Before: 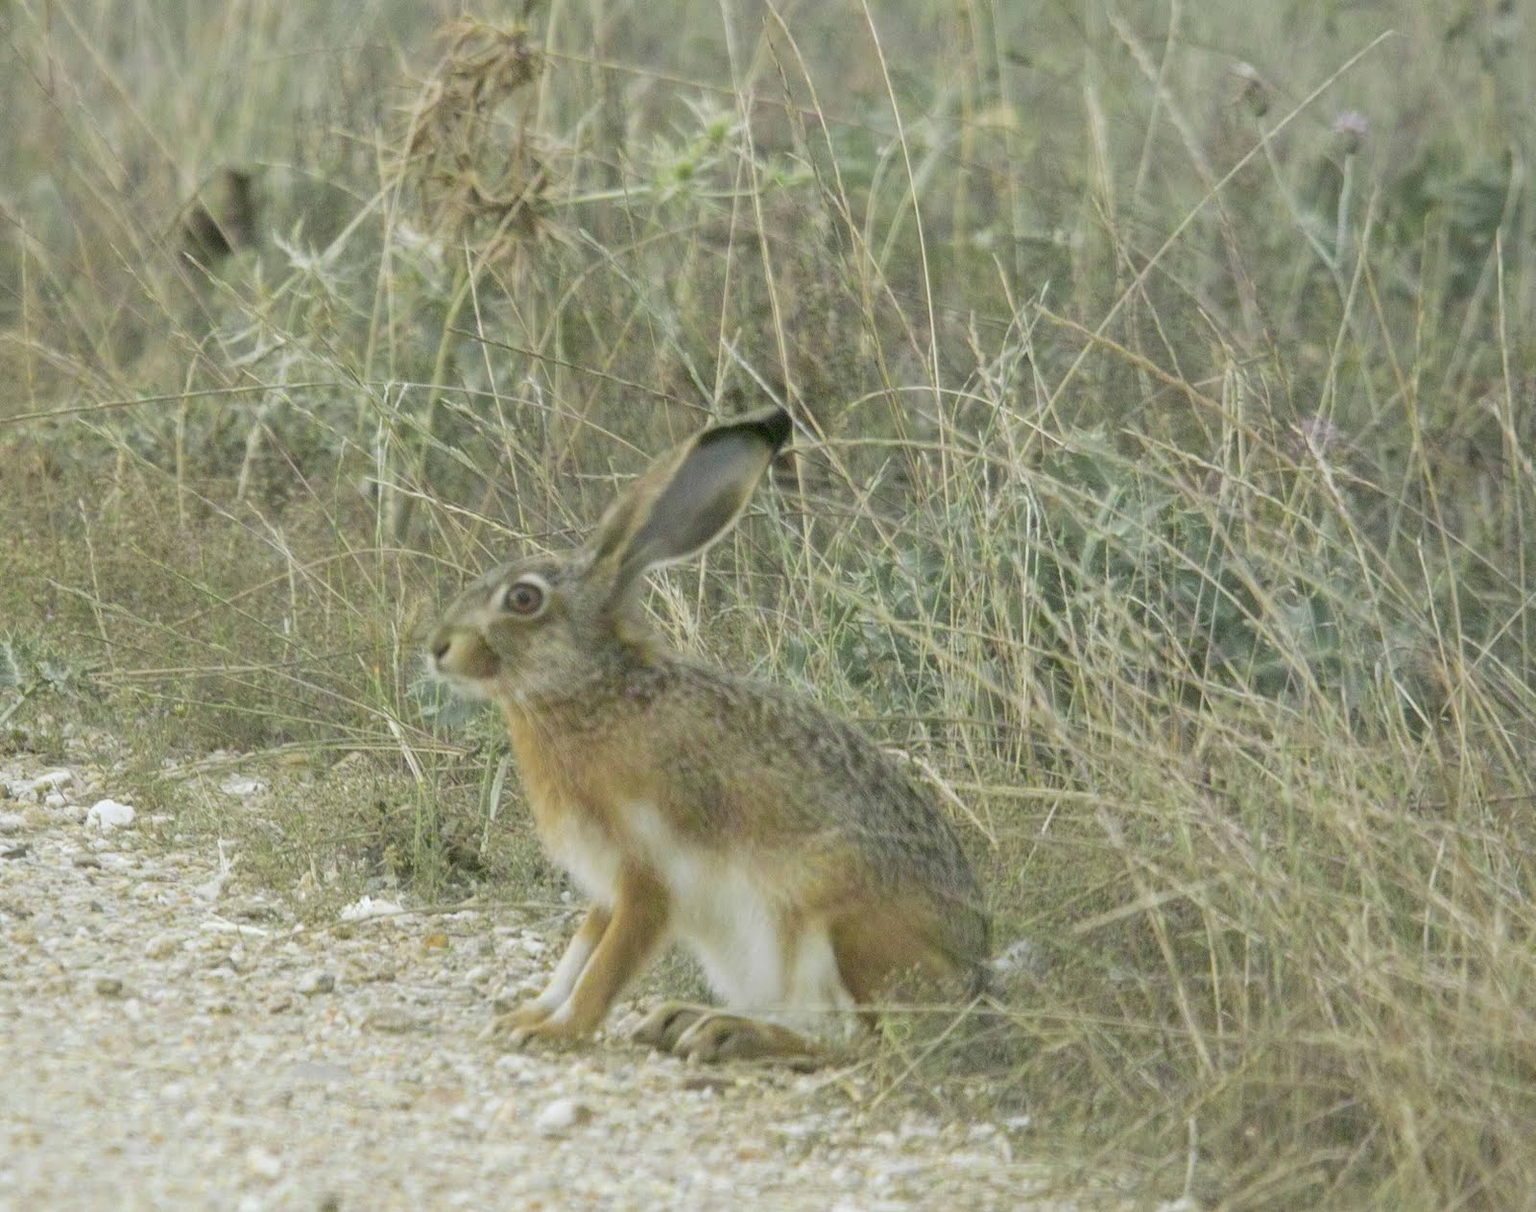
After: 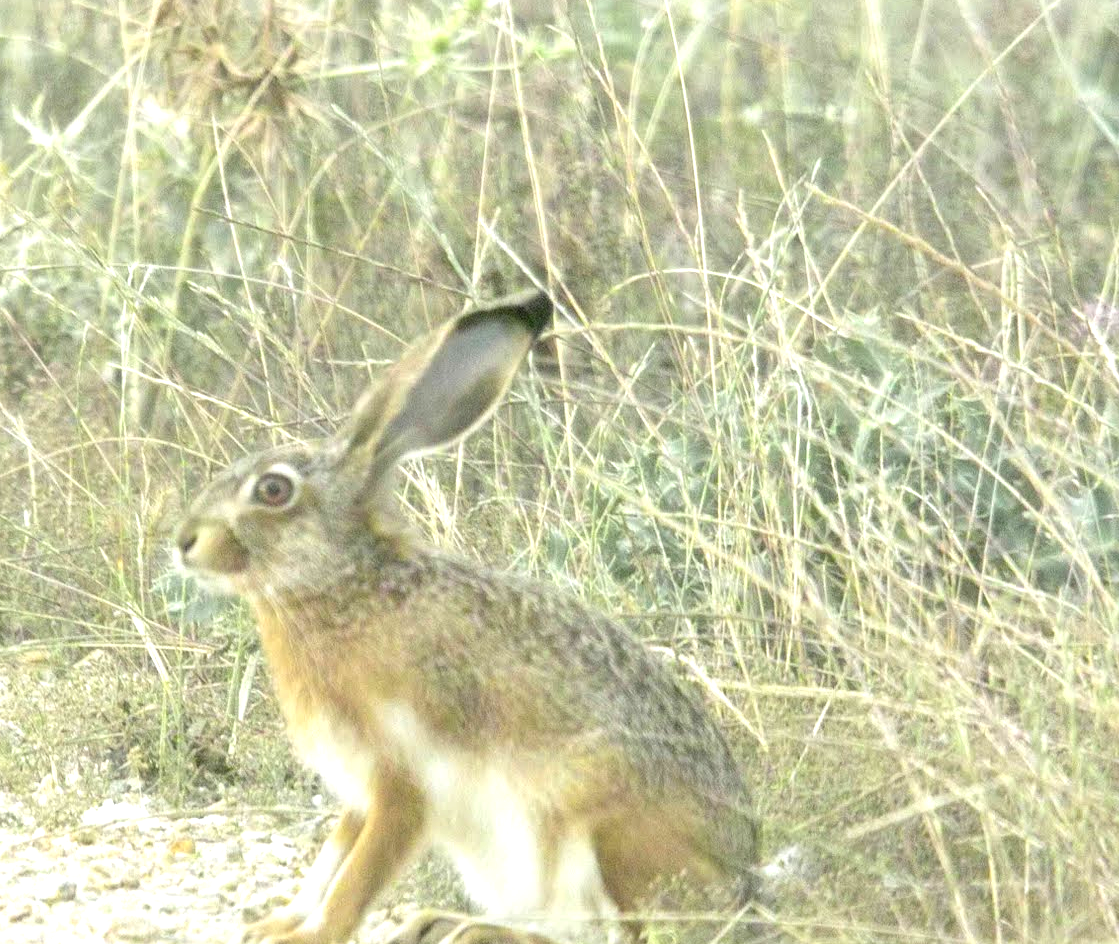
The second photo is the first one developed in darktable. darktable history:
crop and rotate: left 17.046%, top 10.659%, right 12.989%, bottom 14.553%
exposure: black level correction 0, exposure 1.2 EV, compensate exposure bias true, compensate highlight preservation false
